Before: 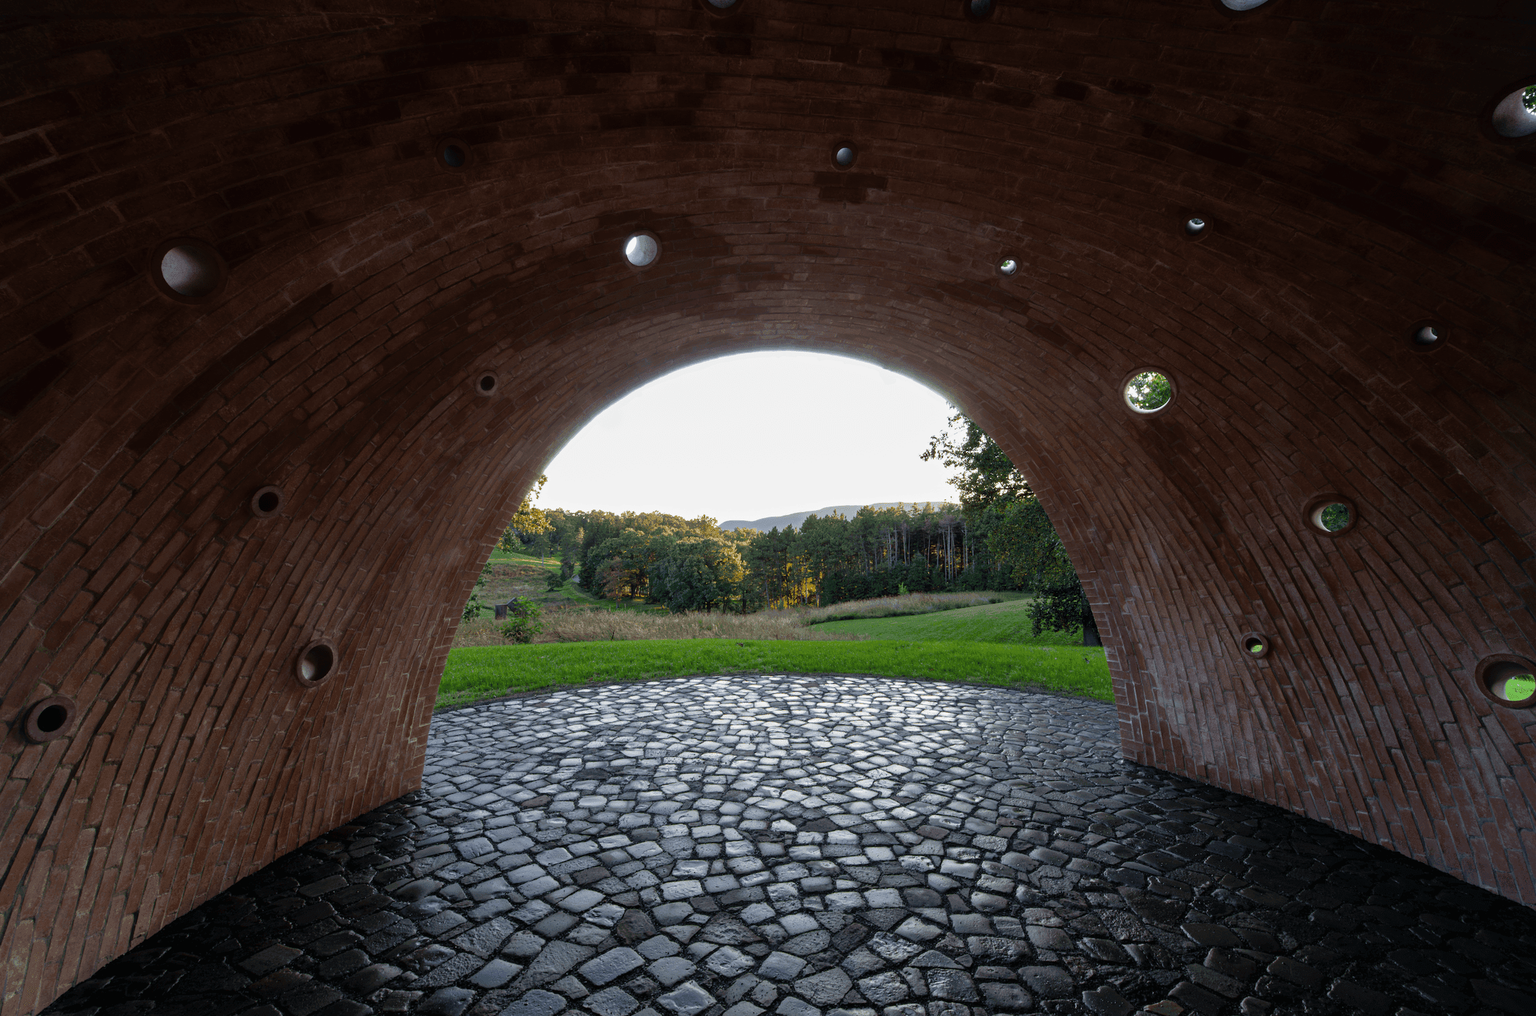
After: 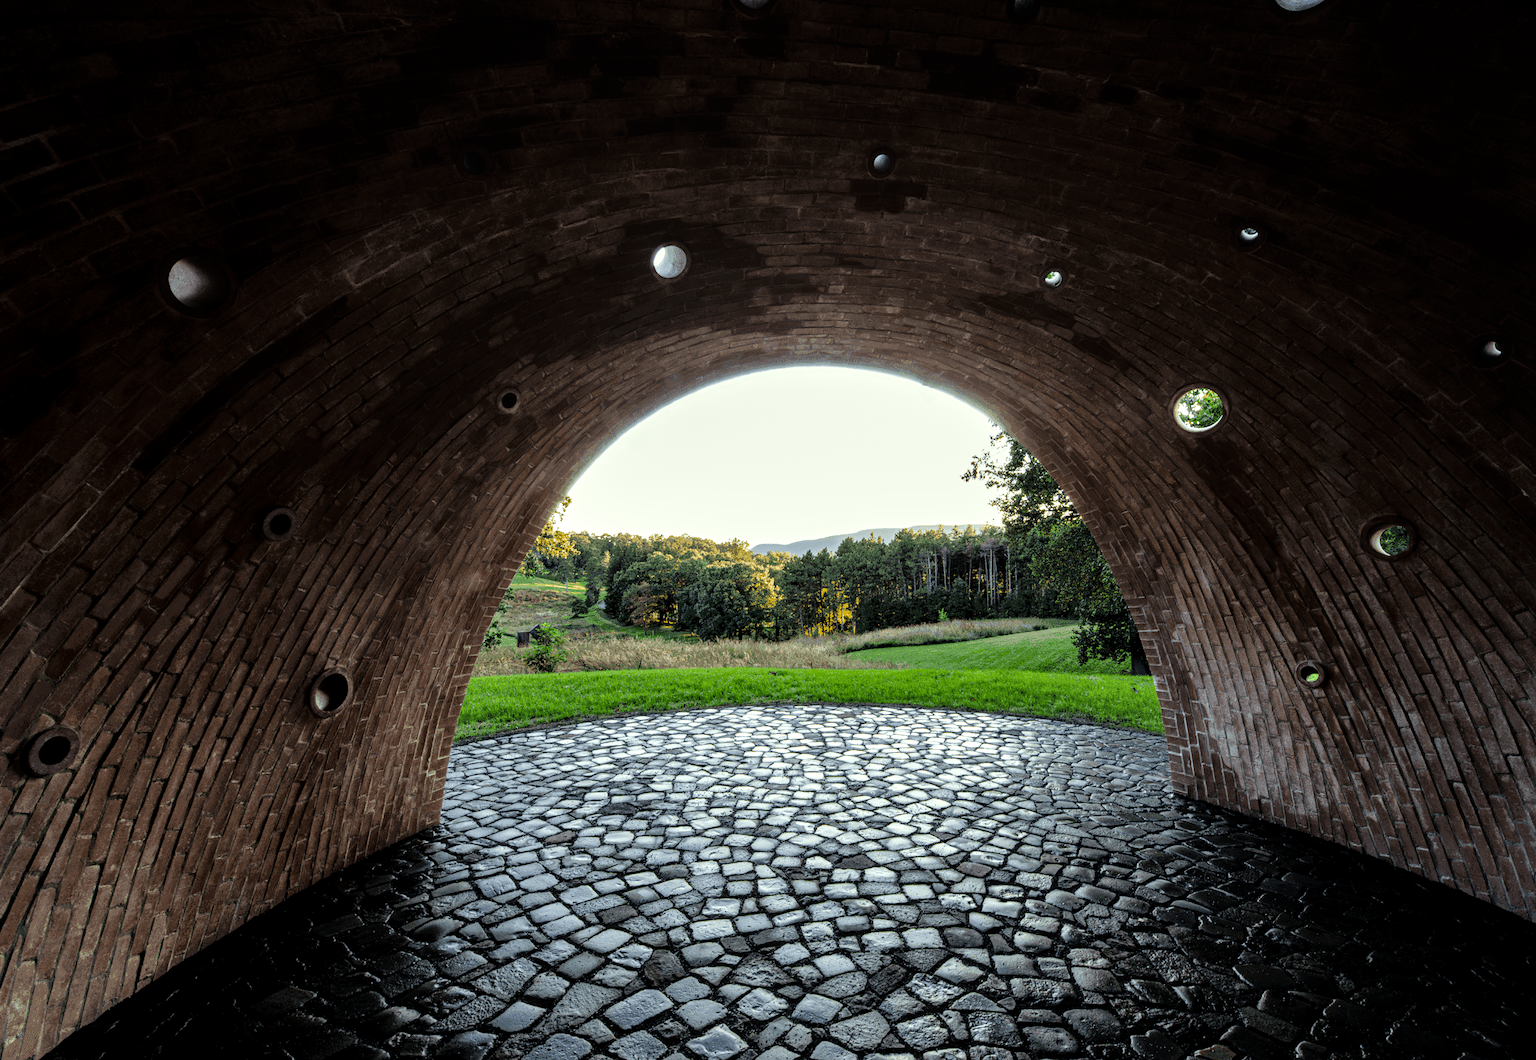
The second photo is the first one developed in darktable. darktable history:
local contrast: on, module defaults
exposure: black level correction 0, exposure 0.397 EV, compensate highlight preservation false
color correction: highlights a* -4.24, highlights b* 6.22
crop: right 4.227%, bottom 0.025%
tone curve: curves: ch0 [(0, 0) (0.003, 0) (0.011, 0.001) (0.025, 0.003) (0.044, 0.005) (0.069, 0.013) (0.1, 0.024) (0.136, 0.04) (0.177, 0.087) (0.224, 0.148) (0.277, 0.238) (0.335, 0.335) (0.399, 0.43) (0.468, 0.524) (0.543, 0.621) (0.623, 0.712) (0.709, 0.788) (0.801, 0.867) (0.898, 0.947) (1, 1)], color space Lab, linked channels, preserve colors none
